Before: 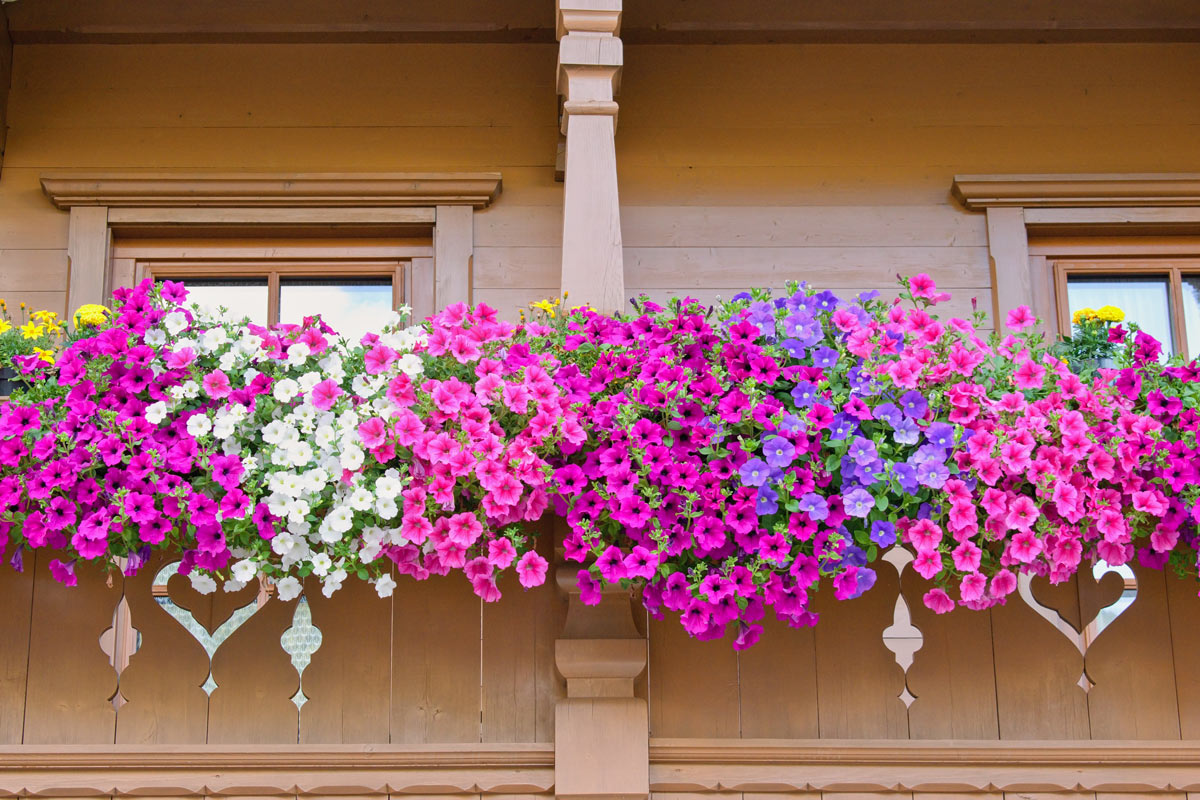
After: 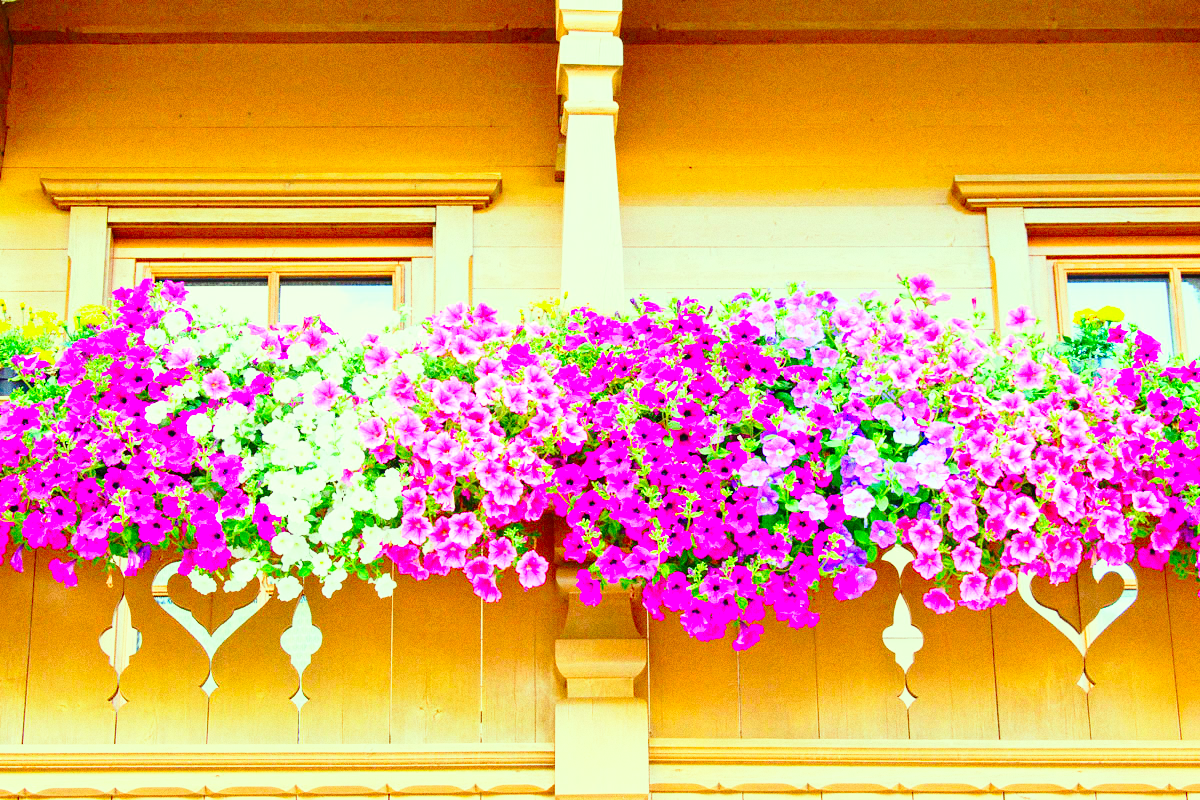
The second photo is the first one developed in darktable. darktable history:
color correction: highlights a* -10.77, highlights b* 9.8, saturation 1.72
exposure: exposure 1 EV, compensate highlight preservation false
grain: coarseness 8.68 ISO, strength 31.94%
base curve: curves: ch0 [(0, 0) (0.028, 0.03) (0.121, 0.232) (0.46, 0.748) (0.859, 0.968) (1, 1)], preserve colors none
